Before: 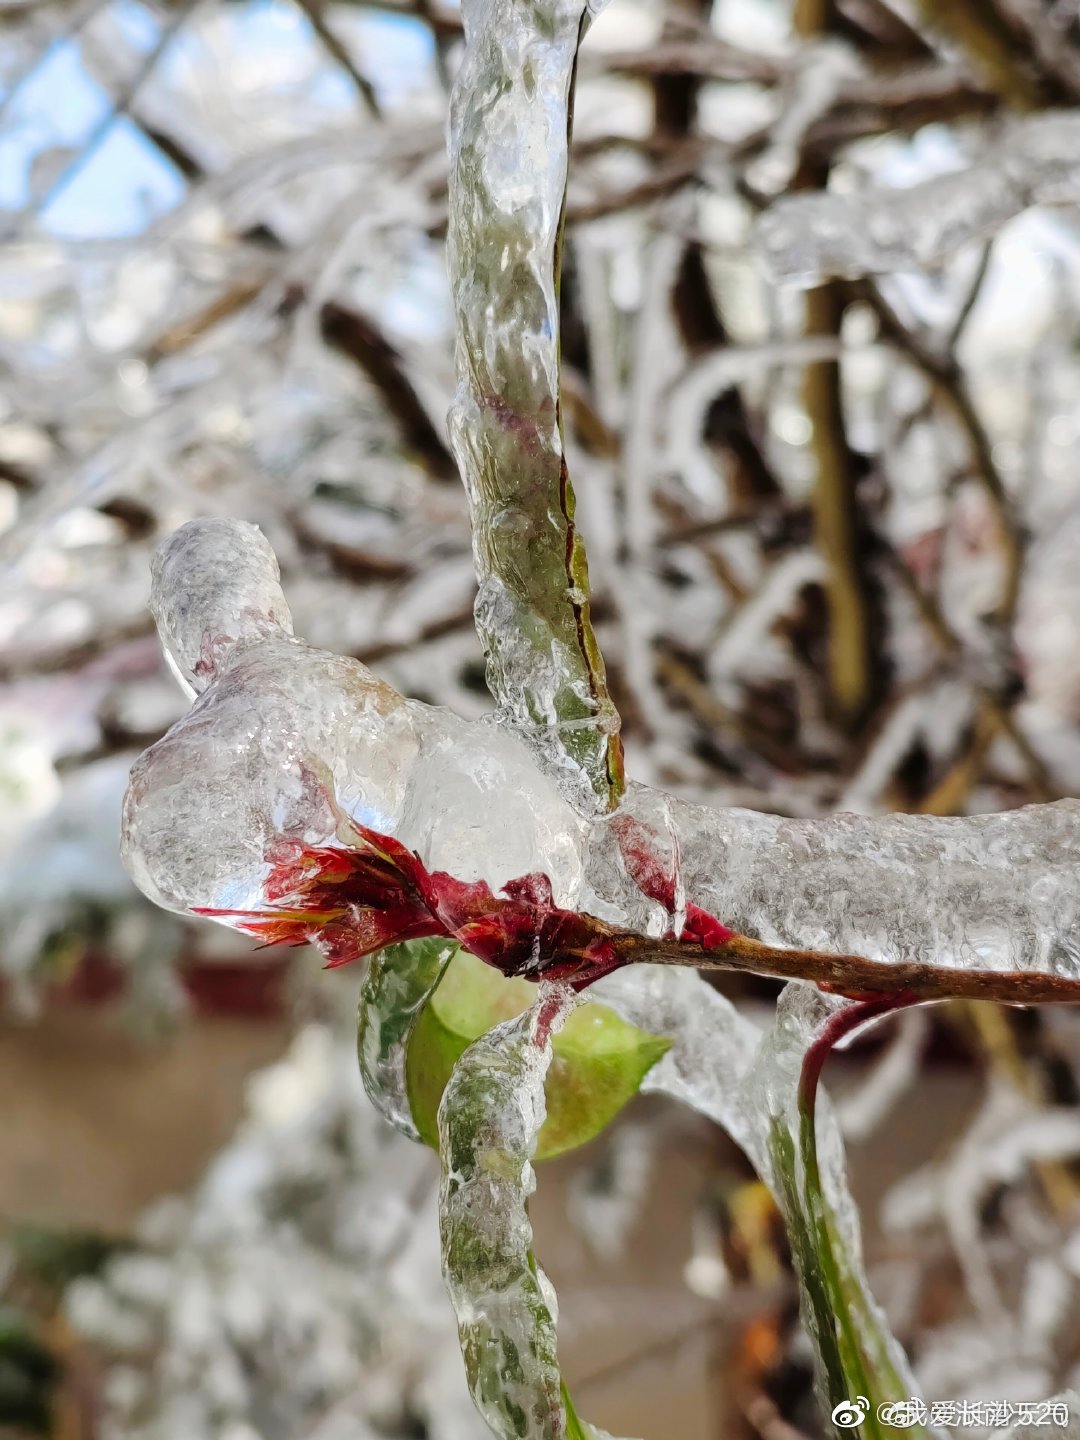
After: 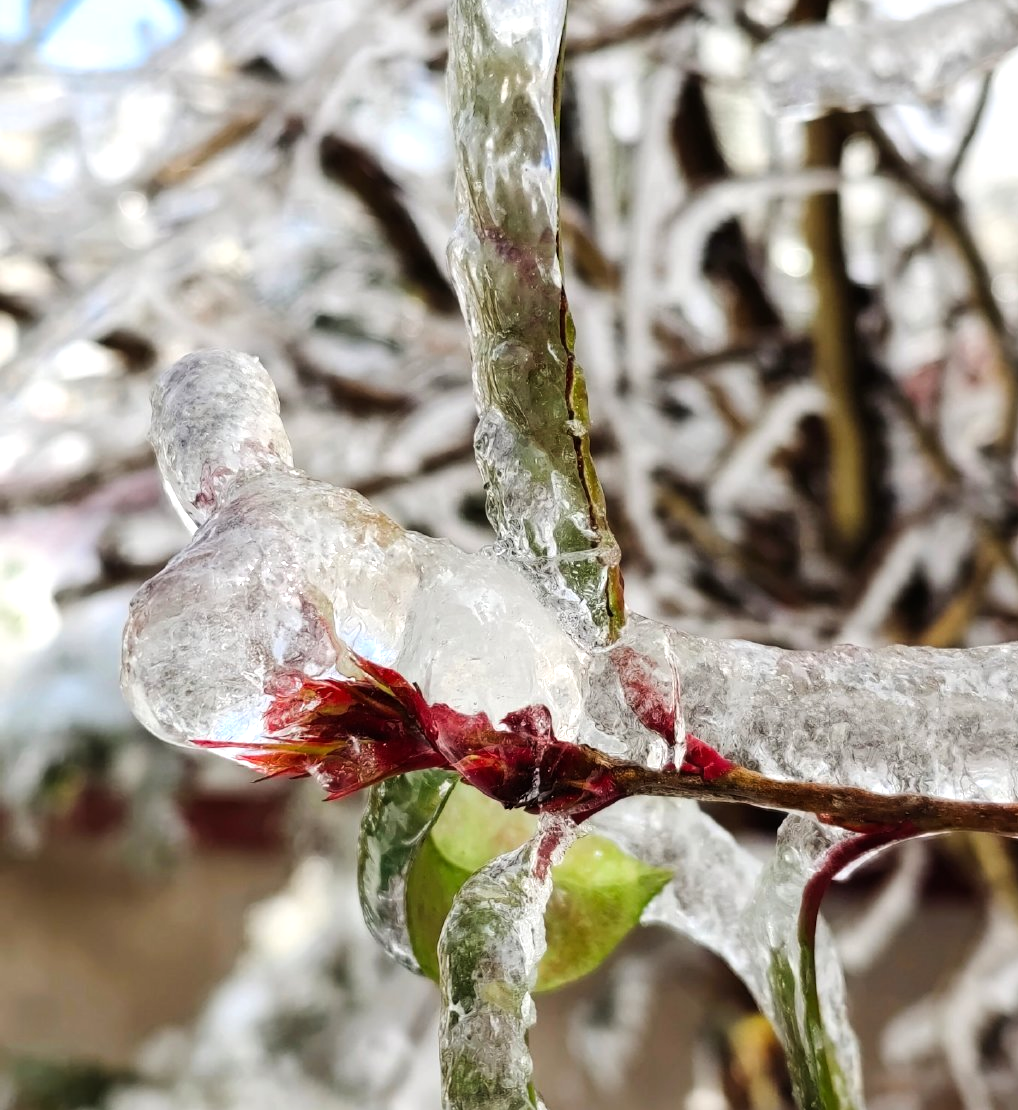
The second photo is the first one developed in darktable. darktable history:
crop and rotate: angle 0.03°, top 11.643%, right 5.651%, bottom 11.189%
tone equalizer: -8 EV -0.417 EV, -7 EV -0.389 EV, -6 EV -0.333 EV, -5 EV -0.222 EV, -3 EV 0.222 EV, -2 EV 0.333 EV, -1 EV 0.389 EV, +0 EV 0.417 EV, edges refinement/feathering 500, mask exposure compensation -1.57 EV, preserve details no
